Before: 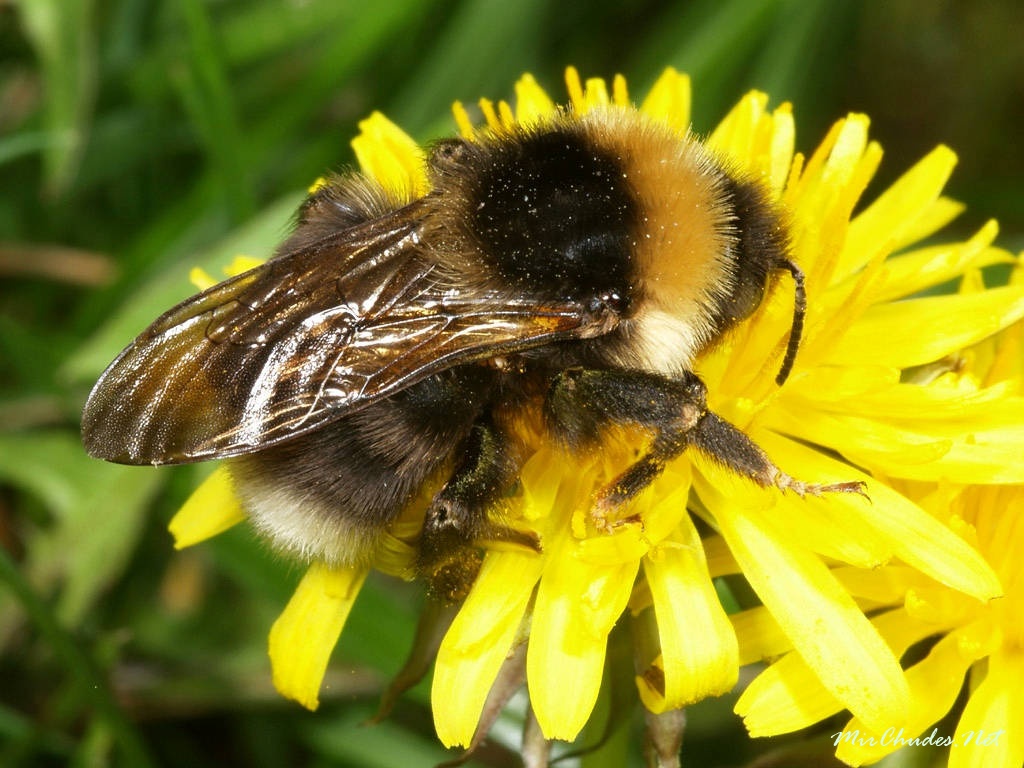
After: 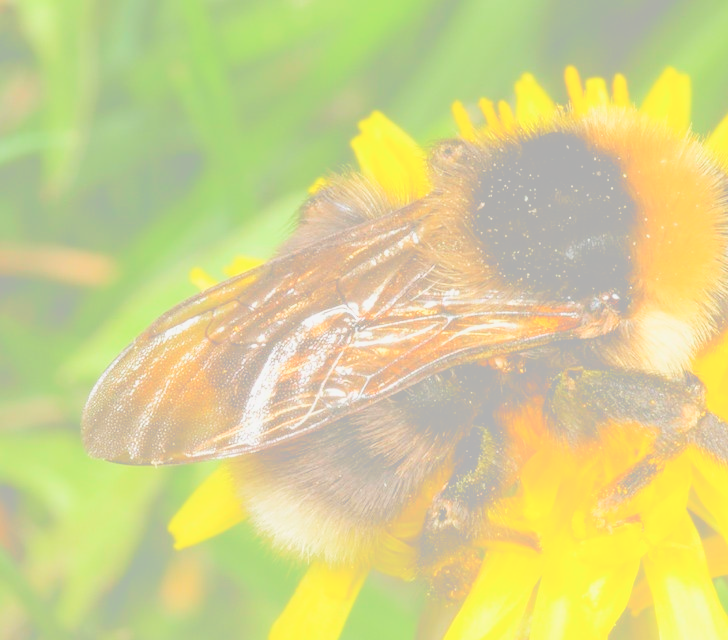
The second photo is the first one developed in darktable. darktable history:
bloom: size 85%, threshold 5%, strength 85%
crop: right 28.885%, bottom 16.626%
tone equalizer: on, module defaults
filmic rgb: white relative exposure 3.85 EV, hardness 4.3
